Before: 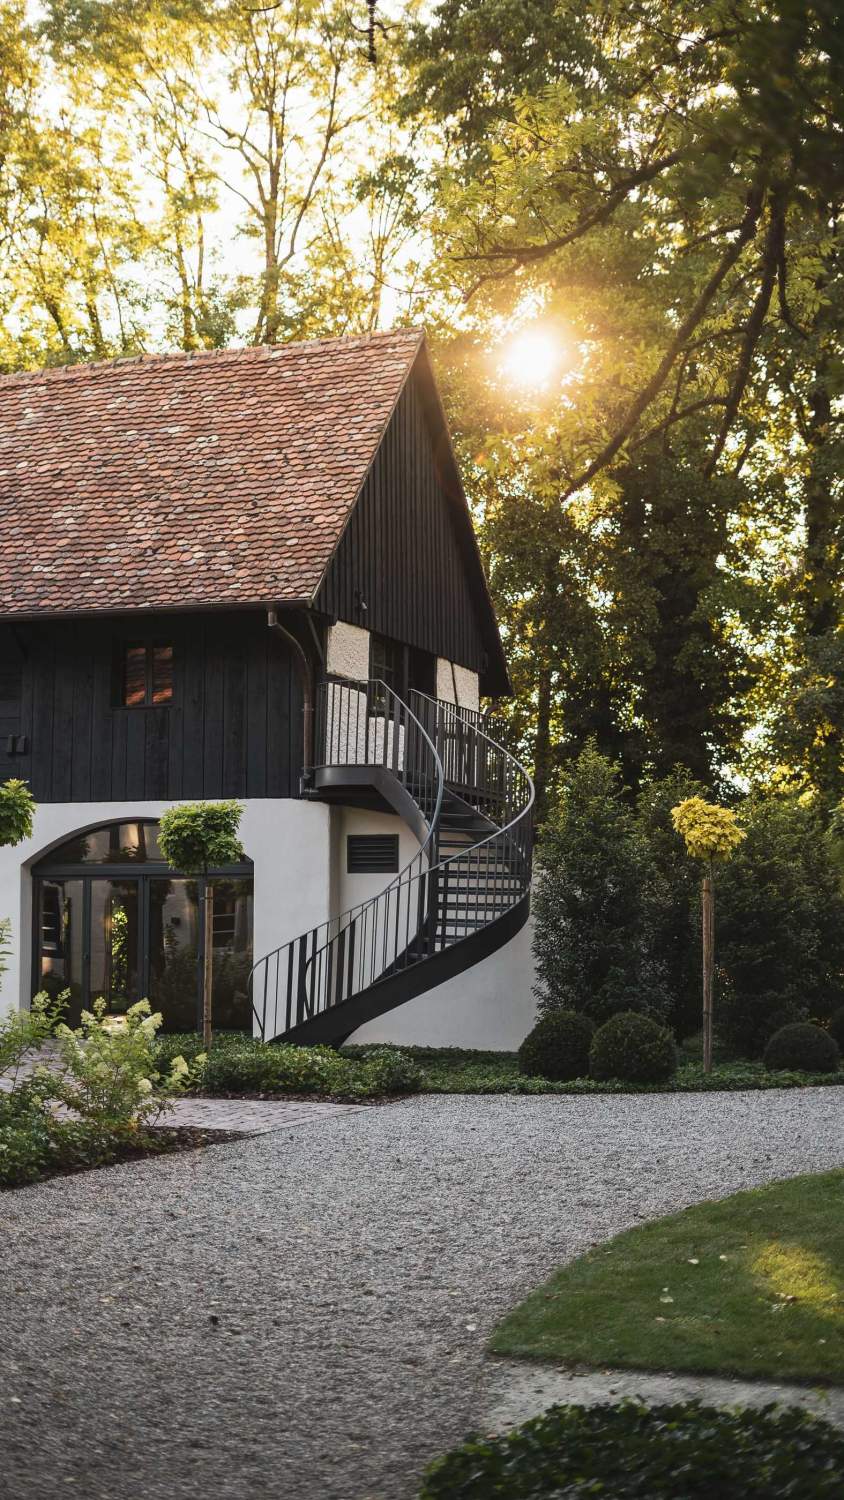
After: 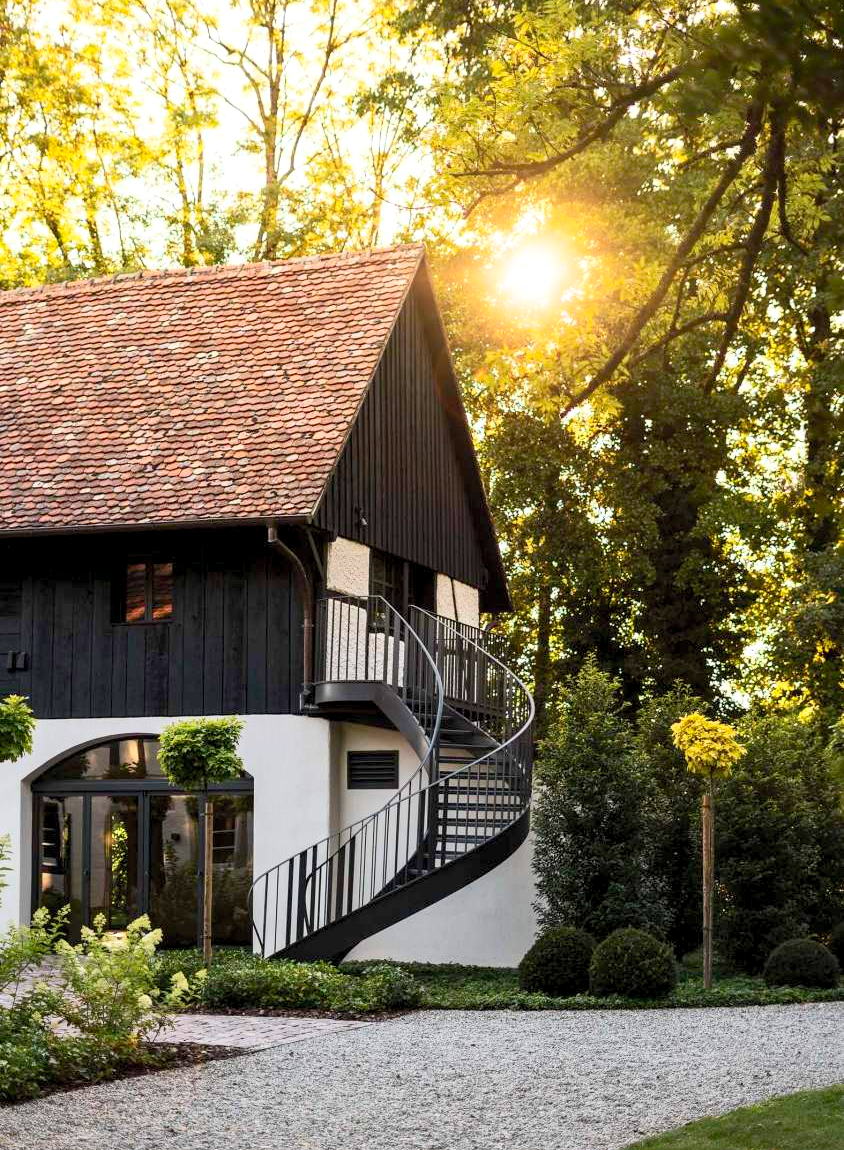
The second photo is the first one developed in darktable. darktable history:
exposure: black level correction 0.009, exposure 0.119 EV, compensate highlight preservation false
contrast brightness saturation: contrast 0.24, brightness 0.26, saturation 0.39
crop: top 5.667%, bottom 17.637%
base curve: curves: ch0 [(0, 0) (0.74, 0.67) (1, 1)]
